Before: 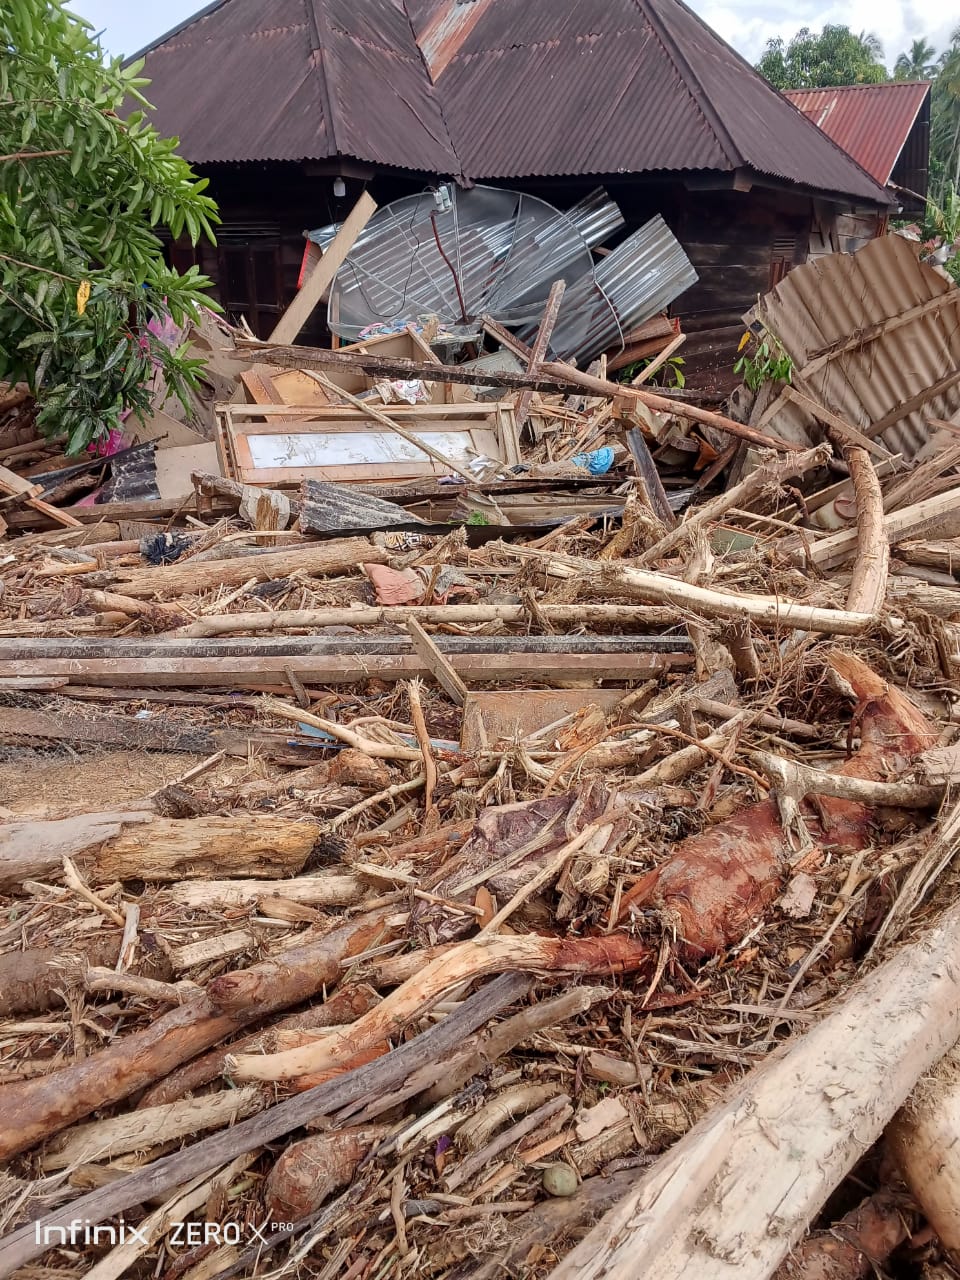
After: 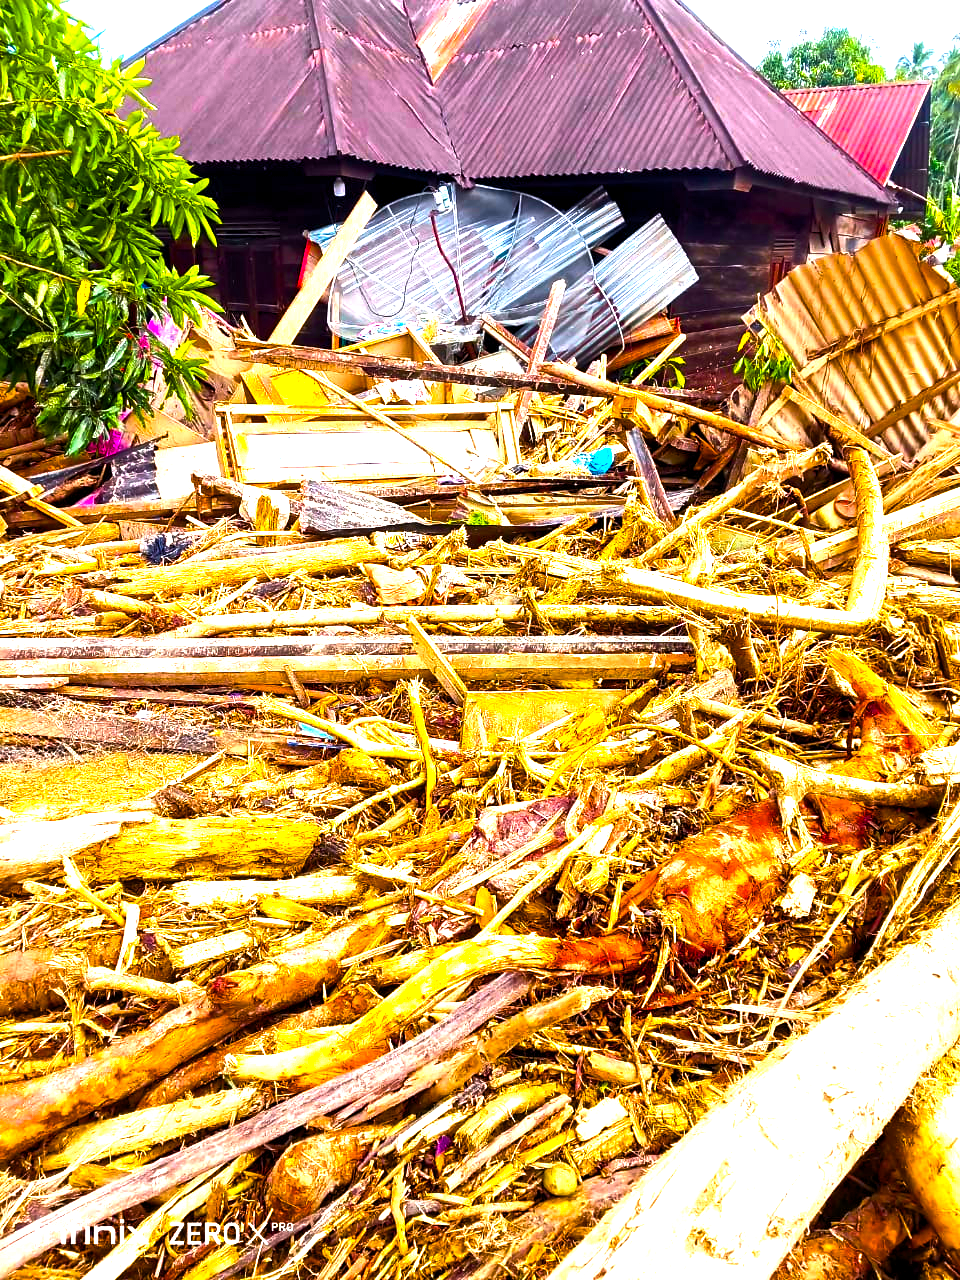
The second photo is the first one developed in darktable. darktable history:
color balance rgb: linear chroma grading › global chroma 20%, perceptual saturation grading › global saturation 65%, perceptual saturation grading › highlights 60%, perceptual saturation grading › mid-tones 50%, perceptual saturation grading › shadows 50%, perceptual brilliance grading › global brilliance 30%, perceptual brilliance grading › highlights 50%, perceptual brilliance grading › mid-tones 50%, perceptual brilliance grading › shadows -22%, global vibrance 20%
